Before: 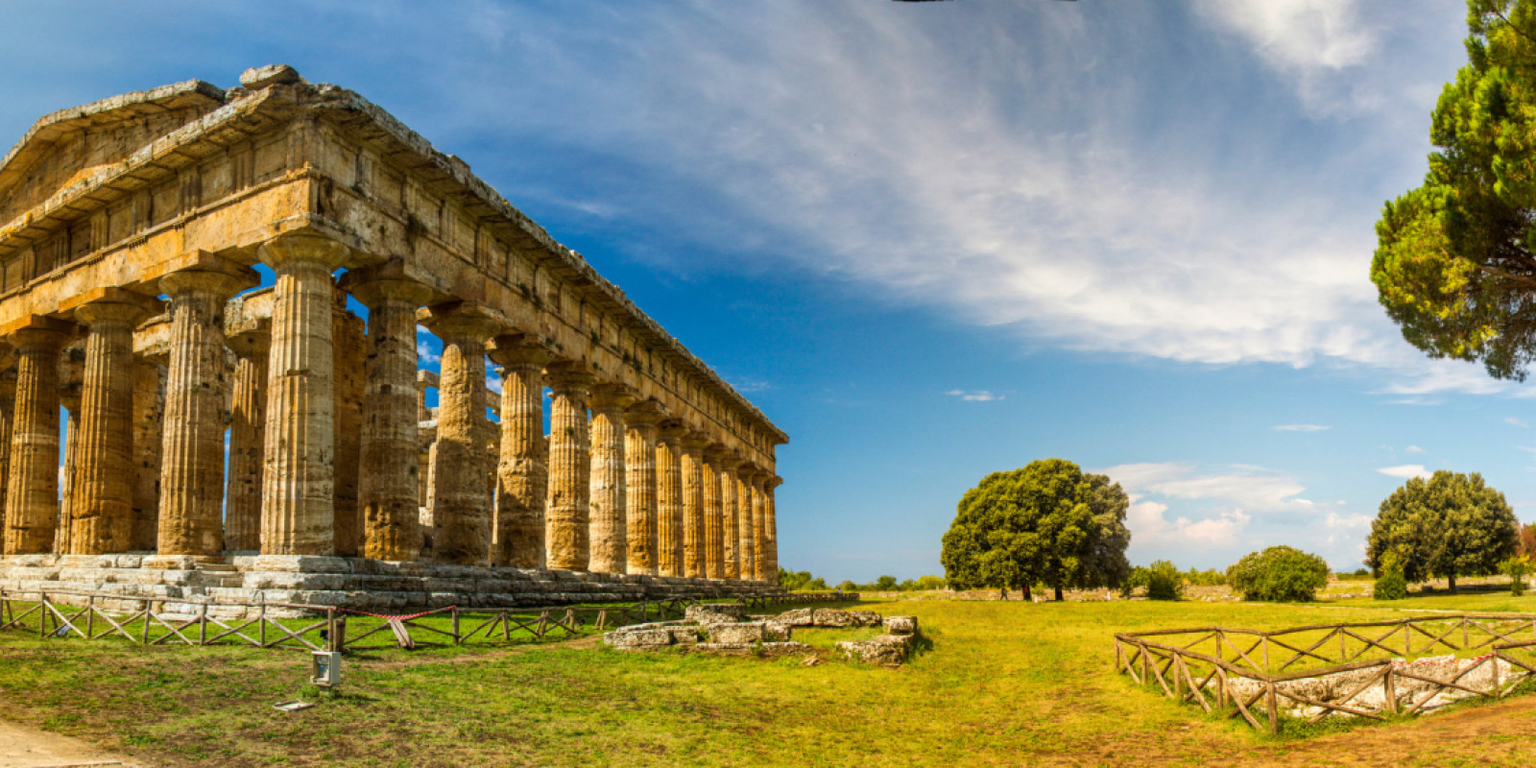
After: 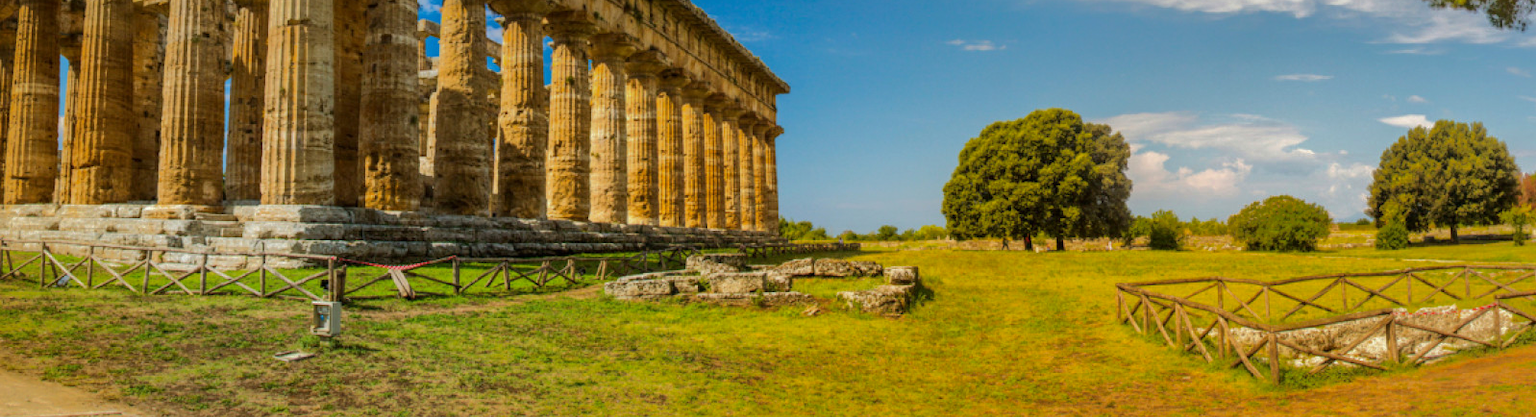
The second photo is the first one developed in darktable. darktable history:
crop and rotate: top 45.727%, right 0.109%
shadows and highlights: shadows -18.85, highlights -73.6
